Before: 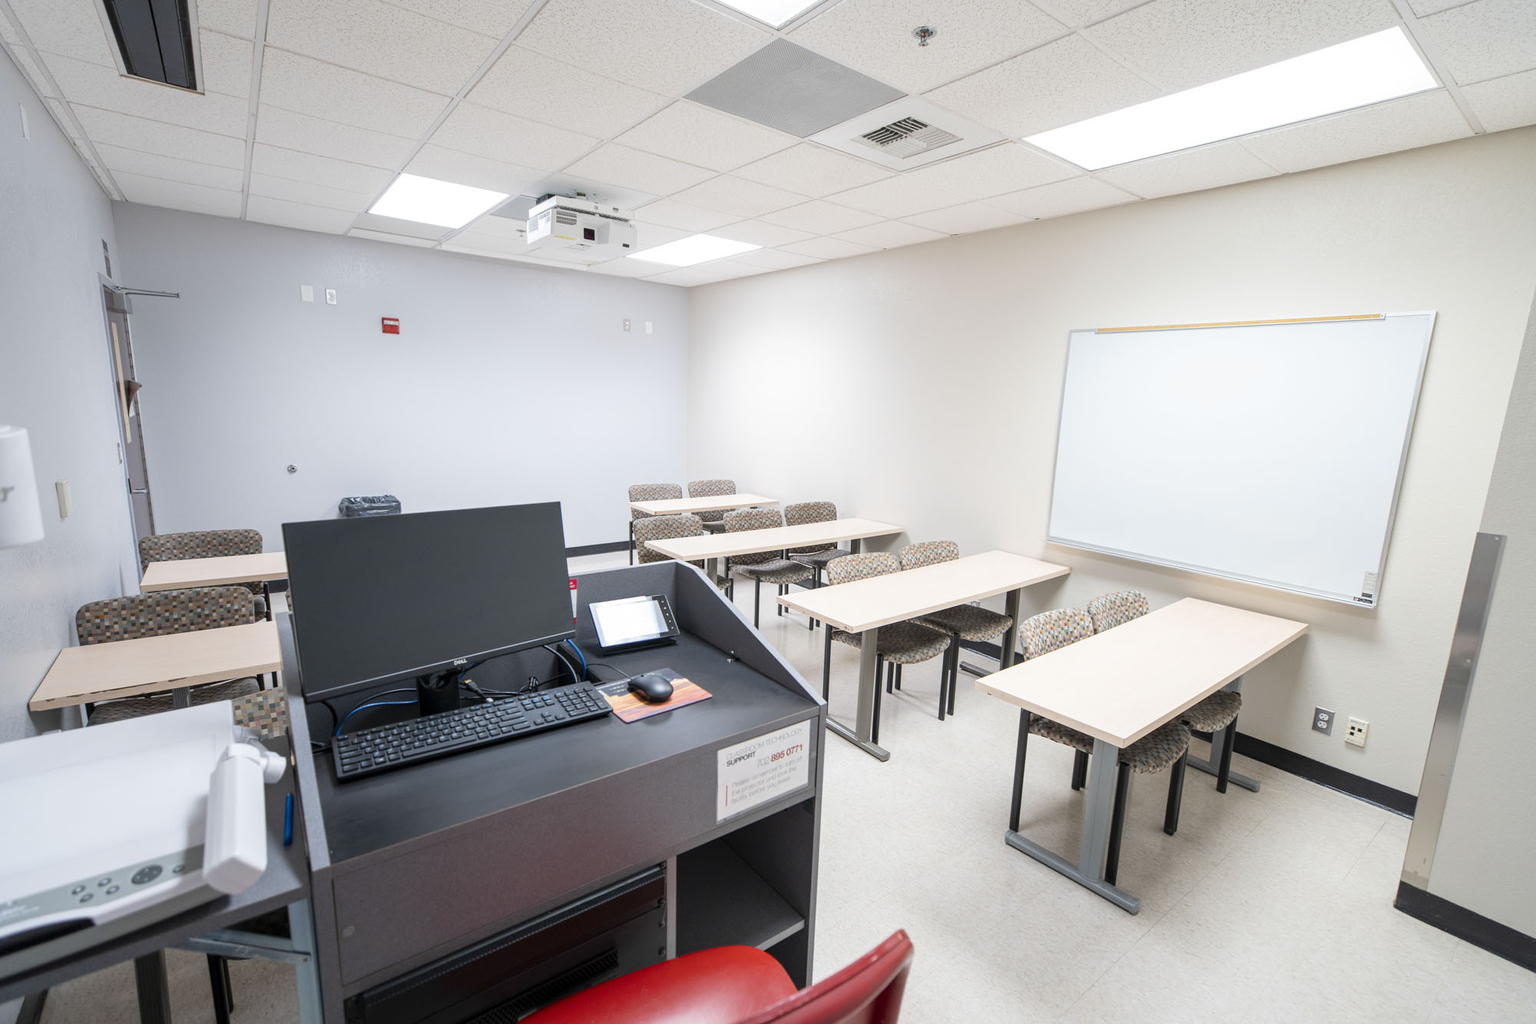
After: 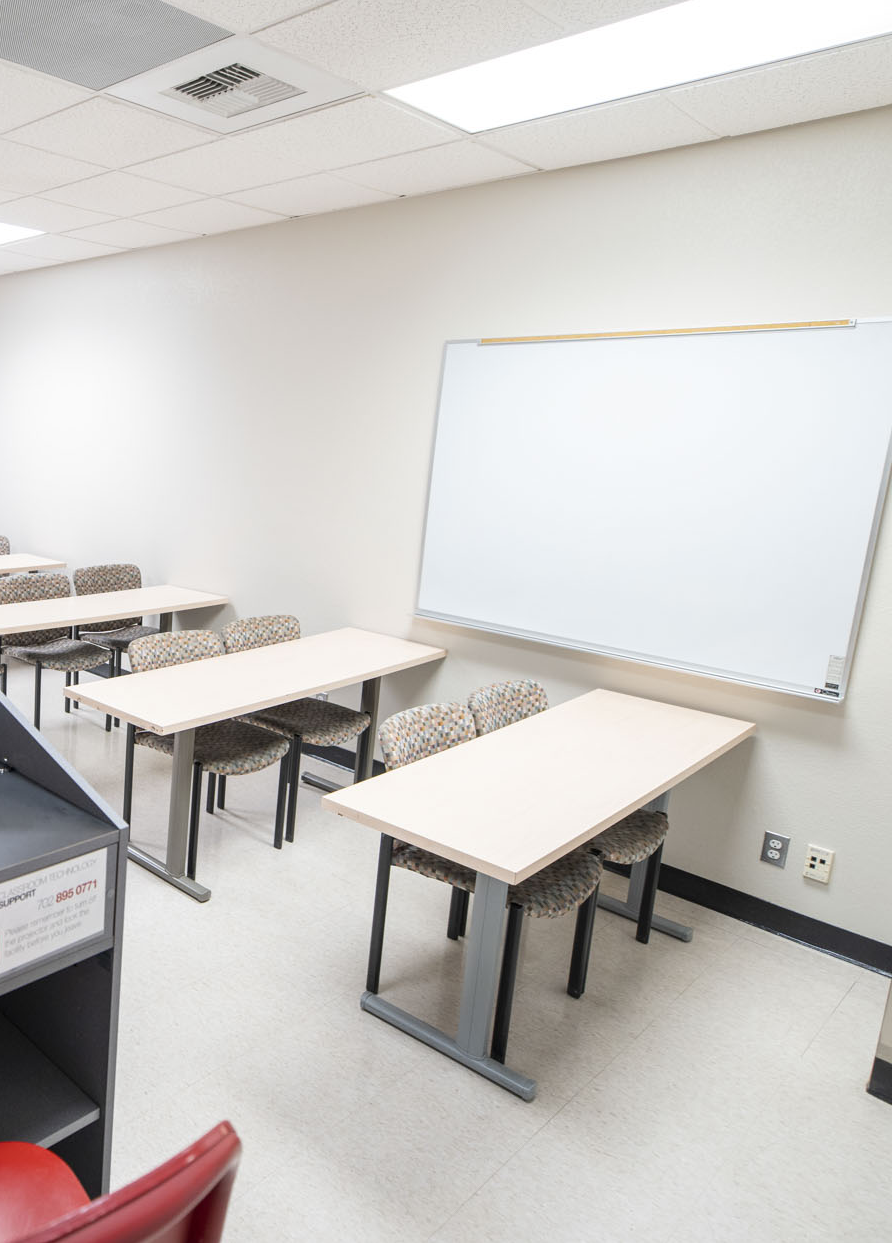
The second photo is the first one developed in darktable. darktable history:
crop: left 47.414%, top 6.719%, right 7.976%
